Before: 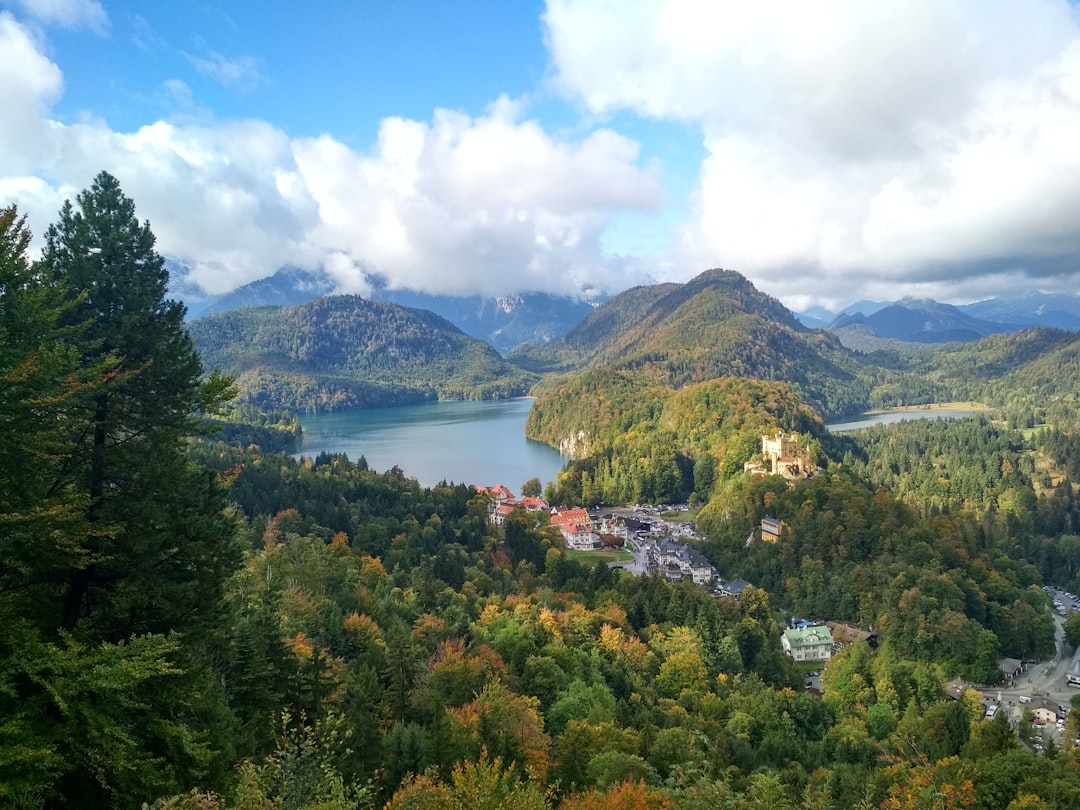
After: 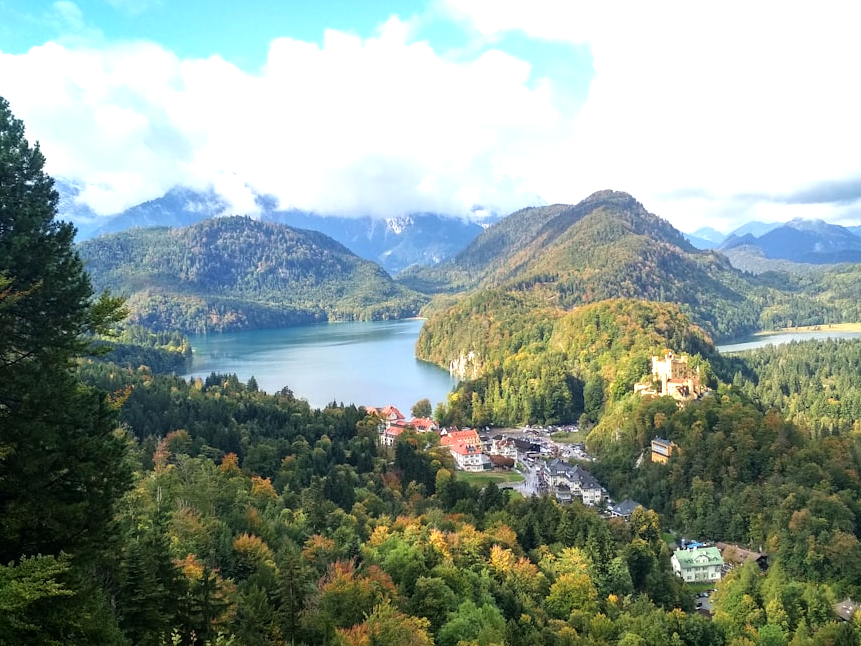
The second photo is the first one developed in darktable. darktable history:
crop and rotate: left 10.219%, top 9.875%, right 10.029%, bottom 10.368%
tone equalizer: -8 EV -0.729 EV, -7 EV -0.737 EV, -6 EV -0.57 EV, -5 EV -0.411 EV, -3 EV 0.399 EV, -2 EV 0.6 EV, -1 EV 0.684 EV, +0 EV 0.732 EV
